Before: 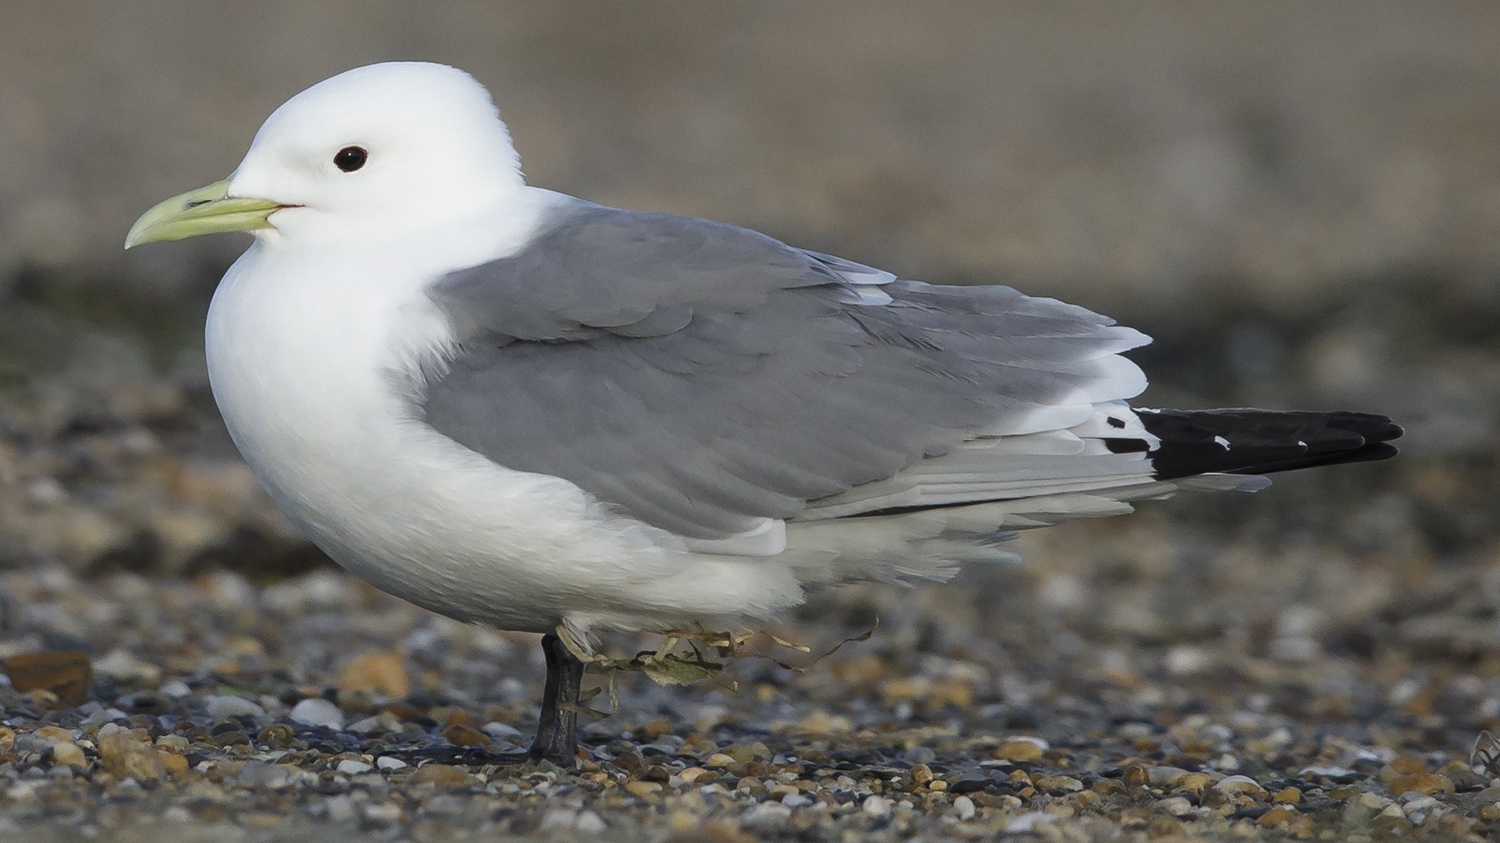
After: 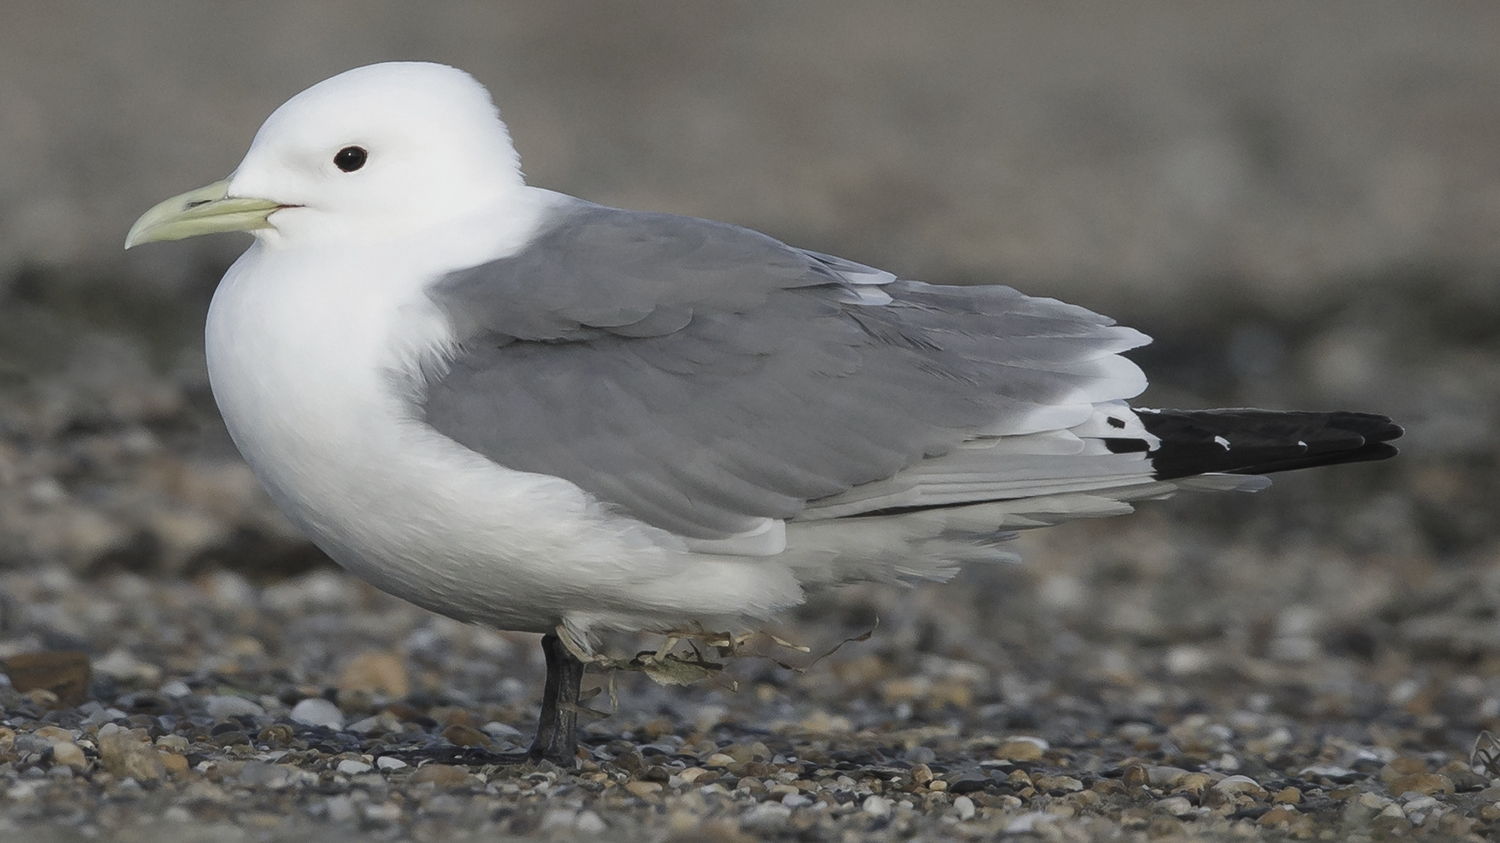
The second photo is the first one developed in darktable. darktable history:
contrast brightness saturation: contrast -0.055, saturation -0.402
